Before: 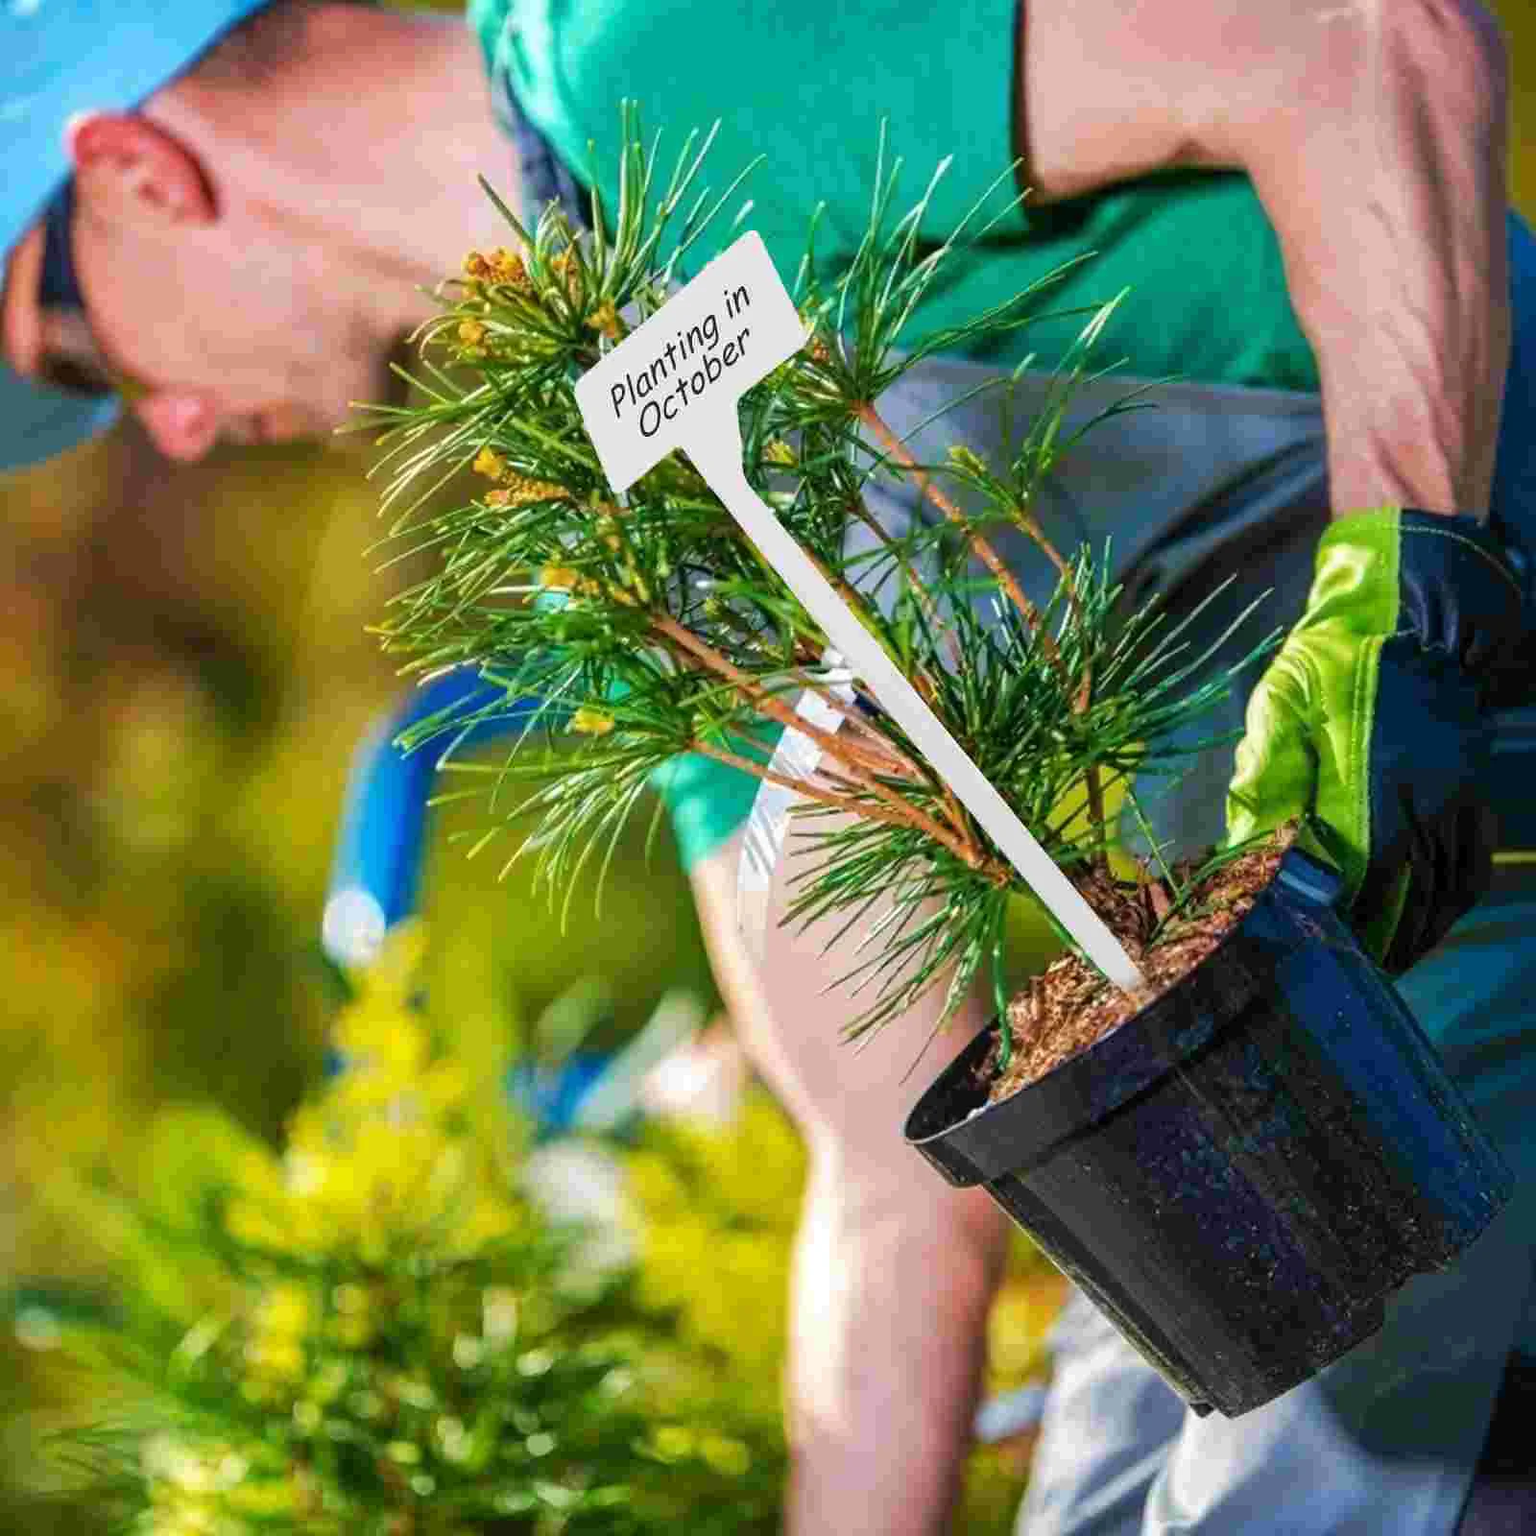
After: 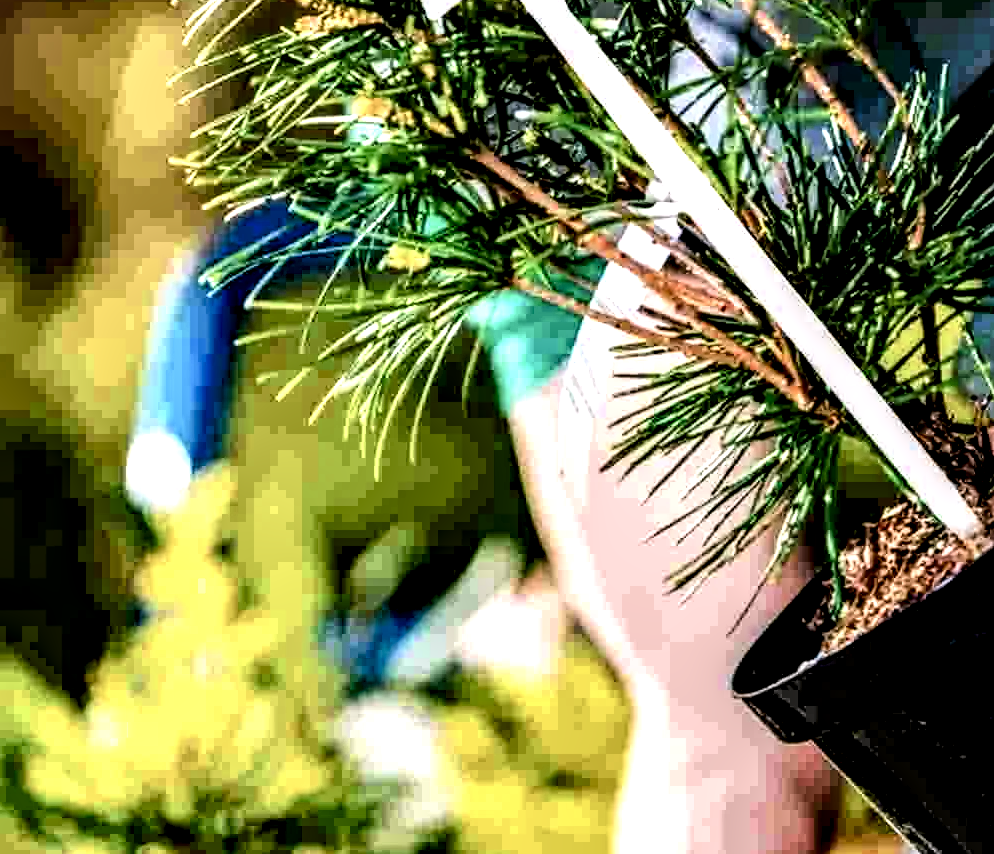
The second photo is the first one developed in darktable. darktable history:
local contrast: shadows 170%, detail 225%
color correction: highlights a* 3.14, highlights b* -0.958, shadows a* -0.069, shadows b* 2.04, saturation 0.982
filmic rgb: black relative exposure -5.39 EV, white relative exposure 2.86 EV, threshold 3 EV, dynamic range scaling -37.58%, hardness 4.01, contrast 1.595, highlights saturation mix -1.15%, iterations of high-quality reconstruction 0, enable highlight reconstruction true
crop: left 13.141%, top 30.891%, right 24.712%, bottom 15.729%
